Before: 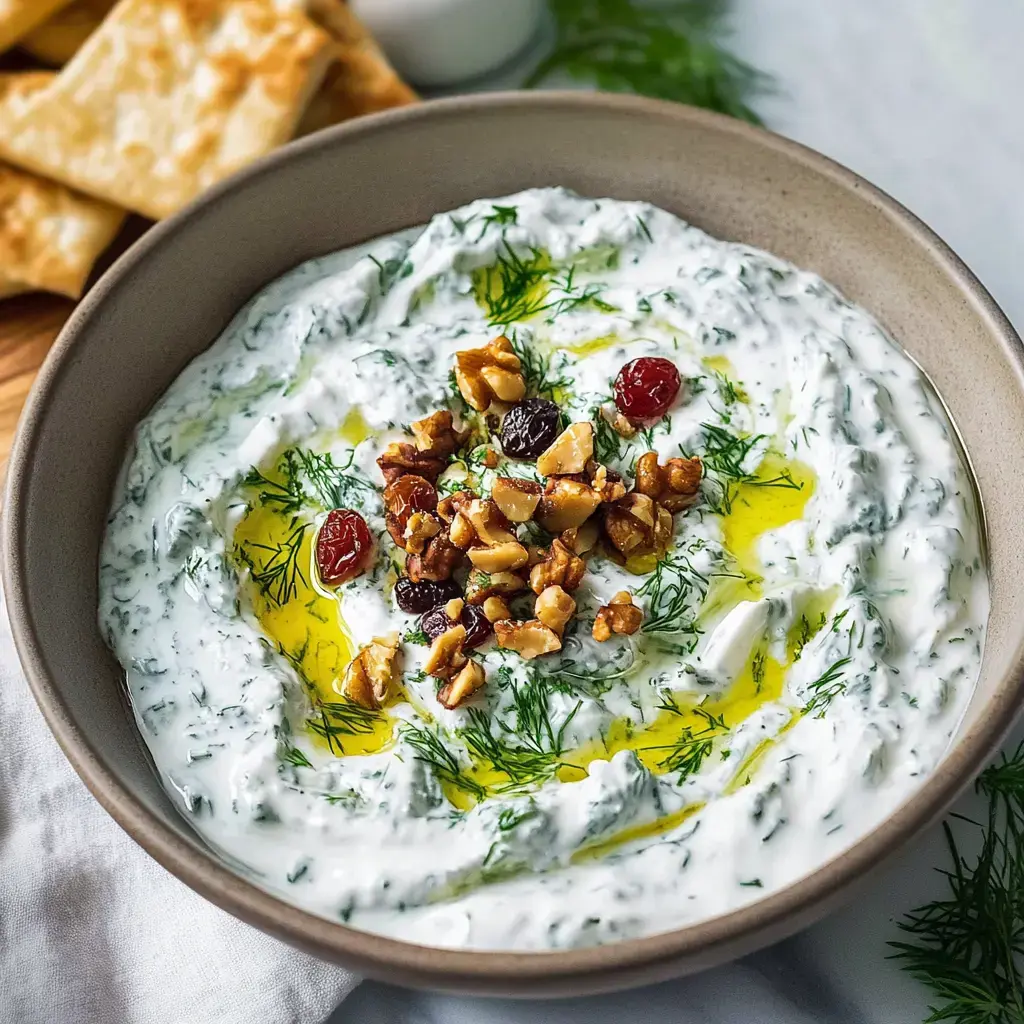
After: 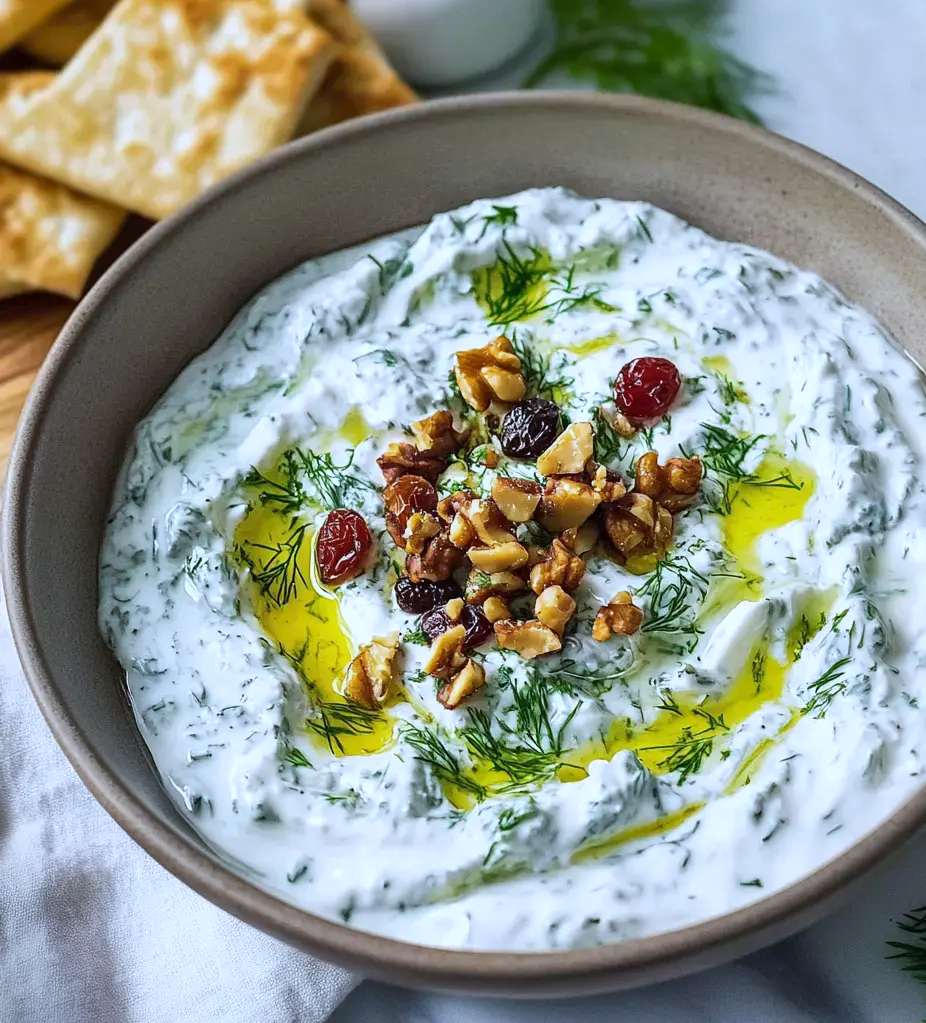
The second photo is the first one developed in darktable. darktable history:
crop: right 9.509%, bottom 0.031%
white balance: red 0.931, blue 1.11
